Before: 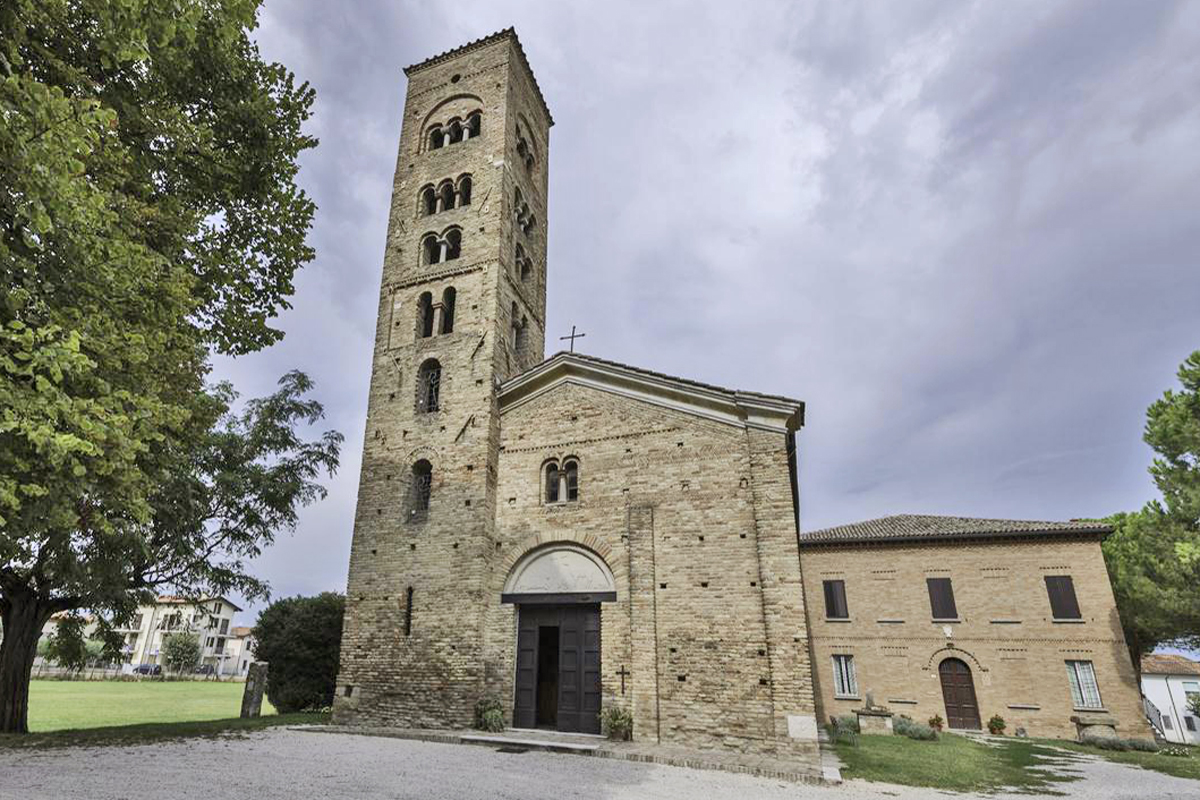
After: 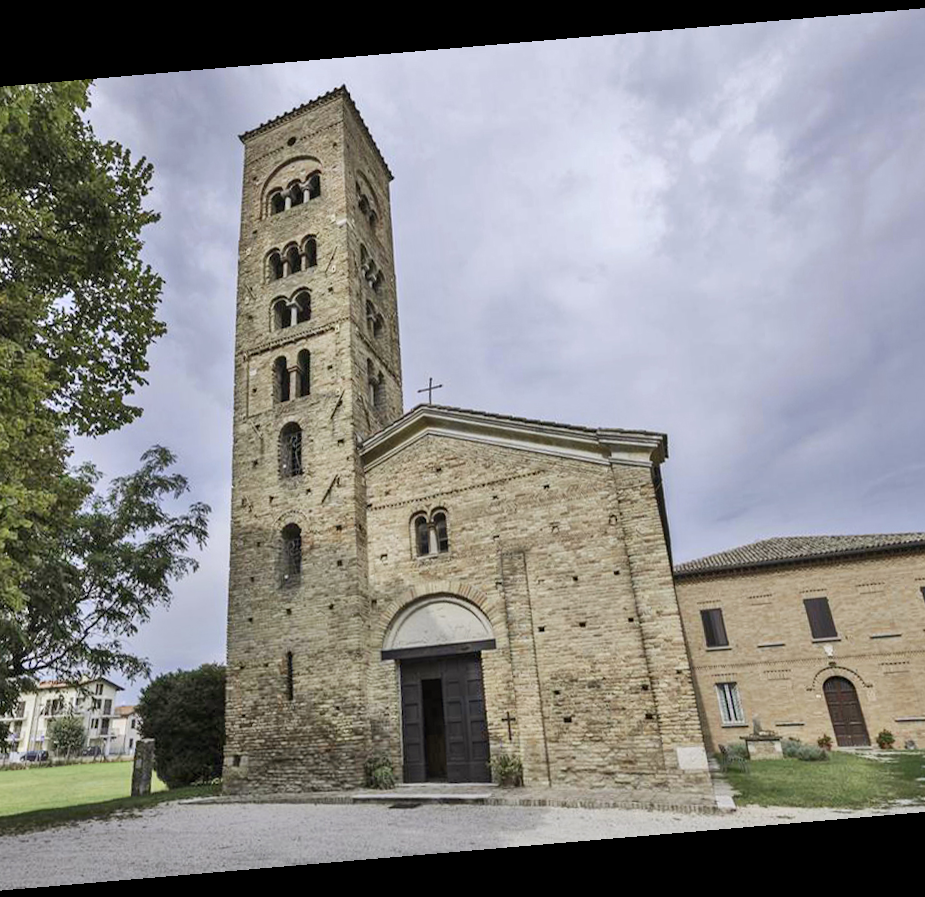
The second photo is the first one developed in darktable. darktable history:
rotate and perspective: rotation -4.86°, automatic cropping off
crop: left 13.443%, right 13.31%
